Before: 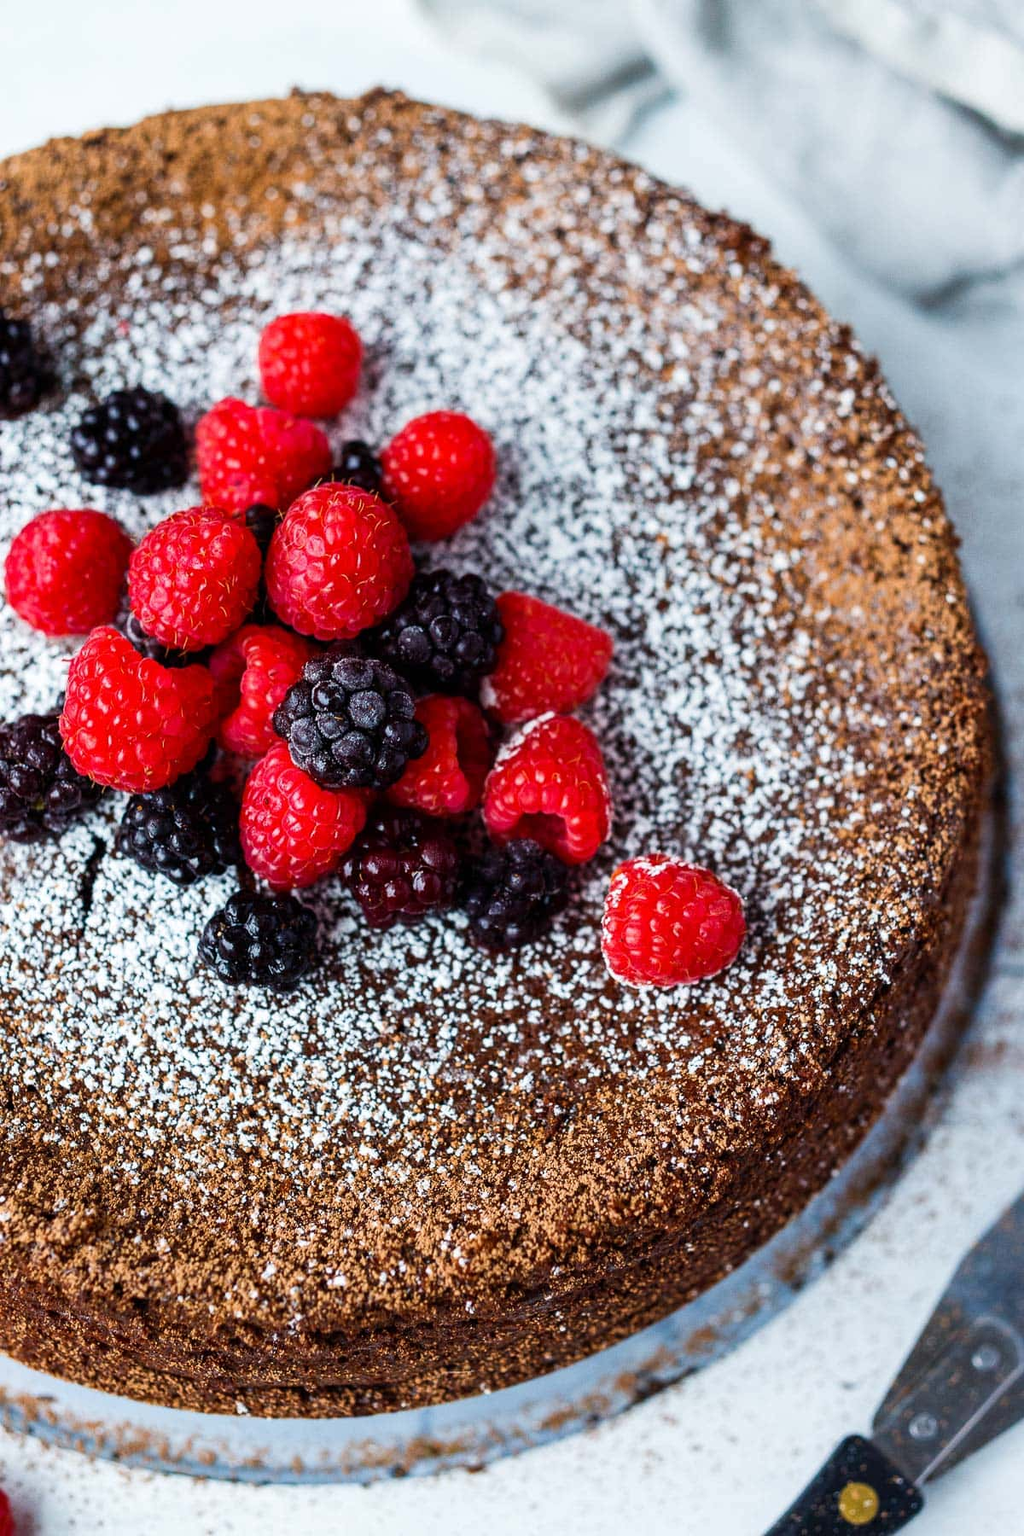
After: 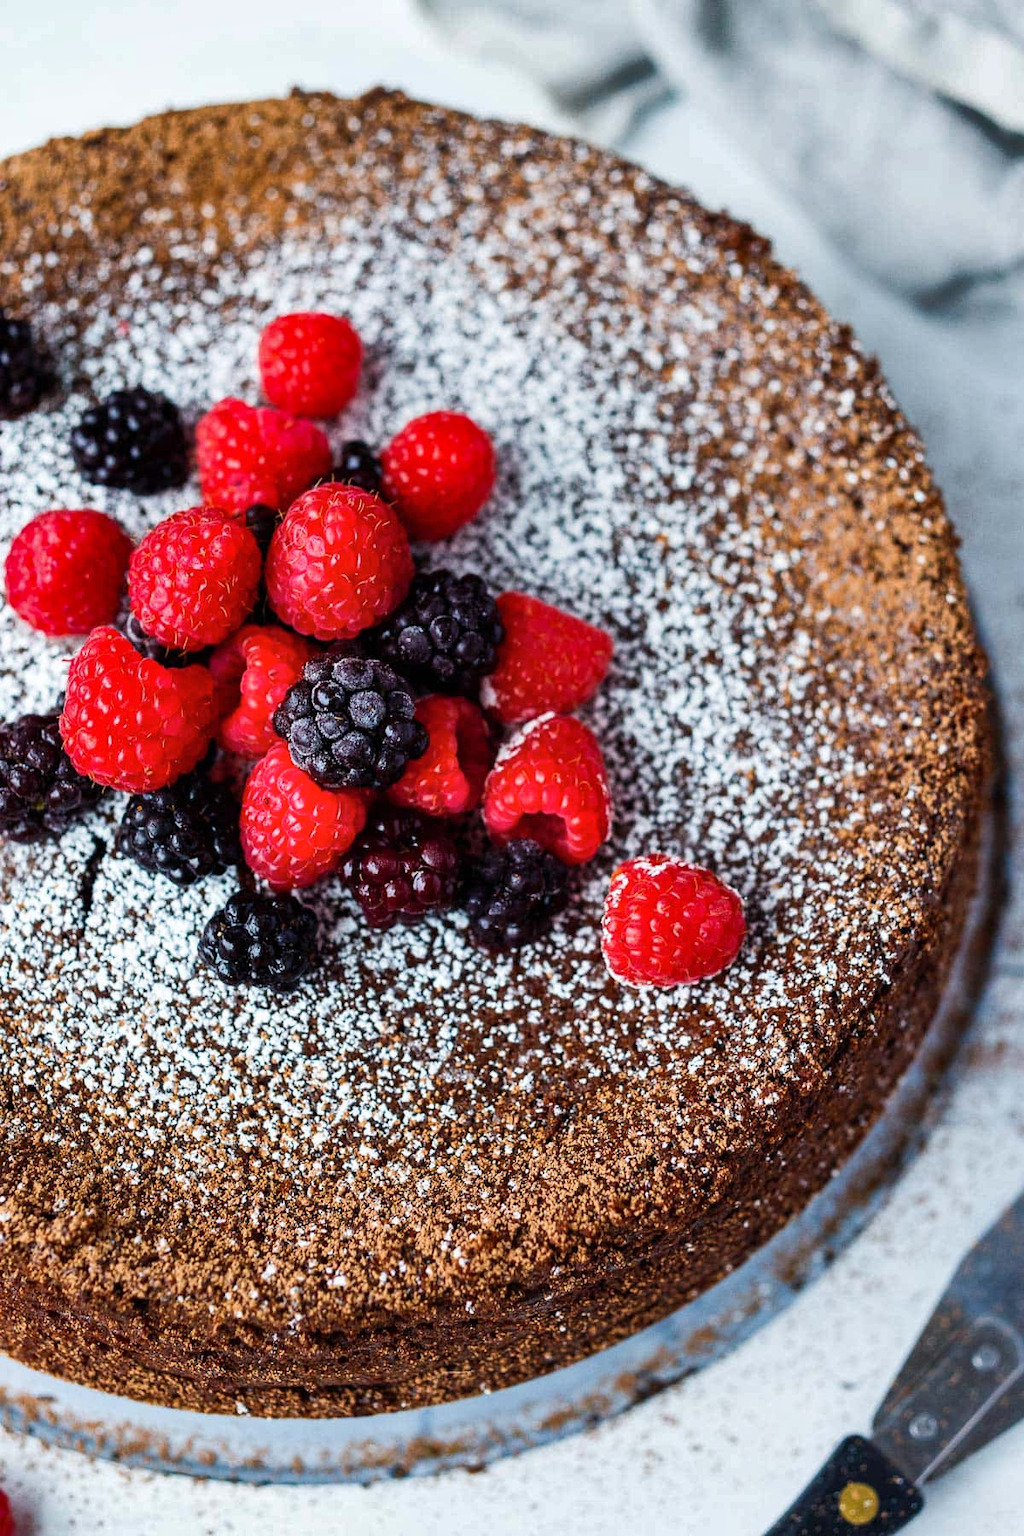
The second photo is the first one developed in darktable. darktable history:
shadows and highlights: white point adjustment 0.061, soften with gaussian
